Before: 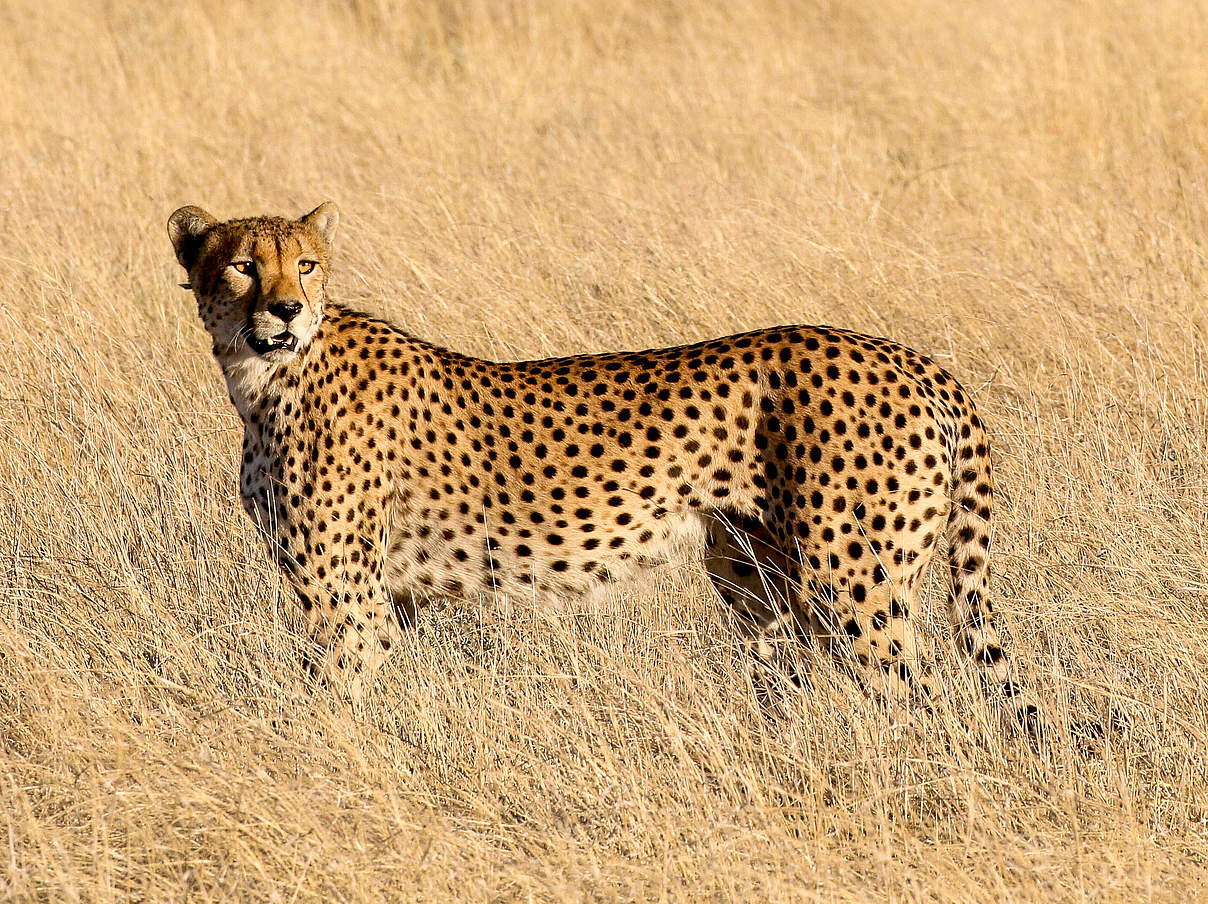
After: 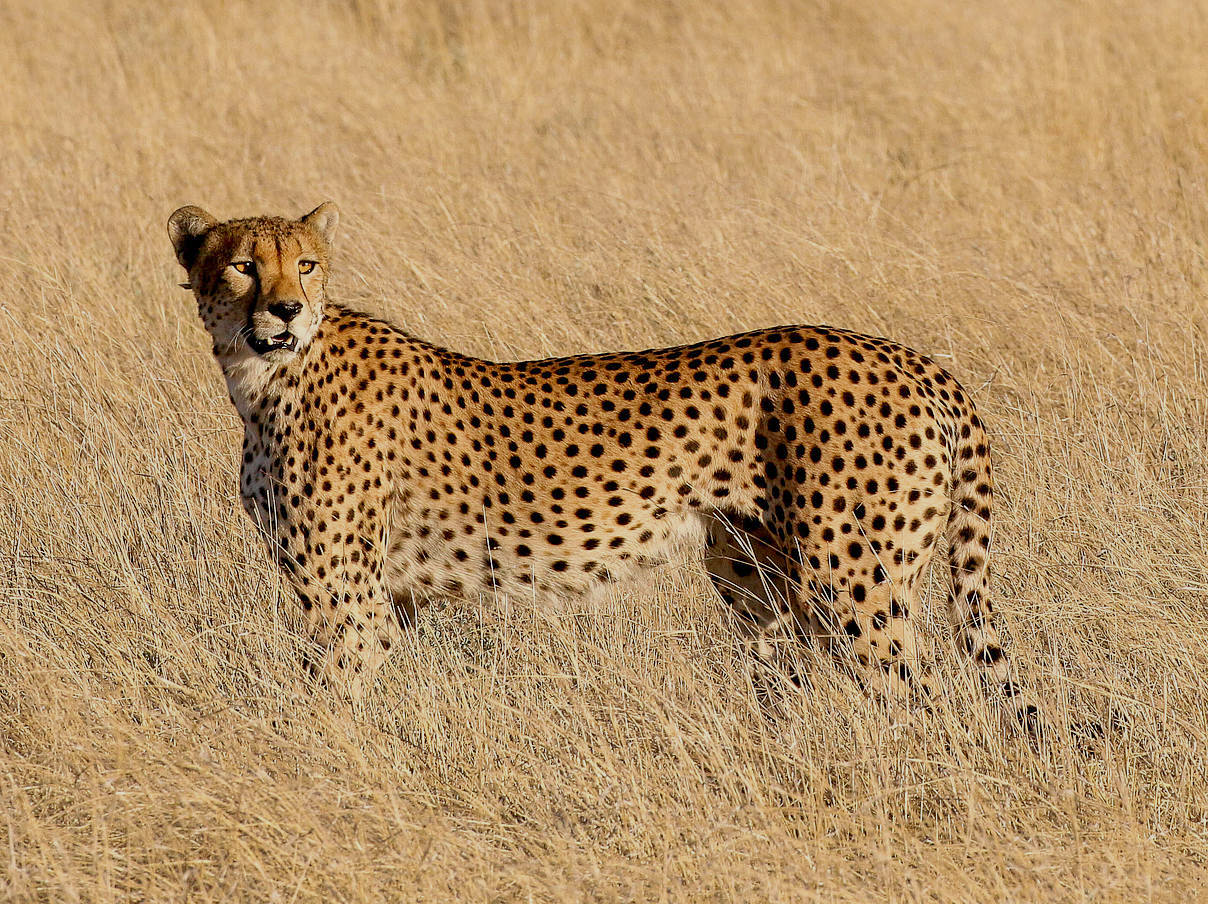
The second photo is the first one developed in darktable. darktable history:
shadows and highlights: shadows 20.55, highlights -20.99, soften with gaussian
tone equalizer: -8 EV 0.25 EV, -7 EV 0.417 EV, -6 EV 0.417 EV, -5 EV 0.25 EV, -3 EV -0.25 EV, -2 EV -0.417 EV, -1 EV -0.417 EV, +0 EV -0.25 EV, edges refinement/feathering 500, mask exposure compensation -1.57 EV, preserve details guided filter
